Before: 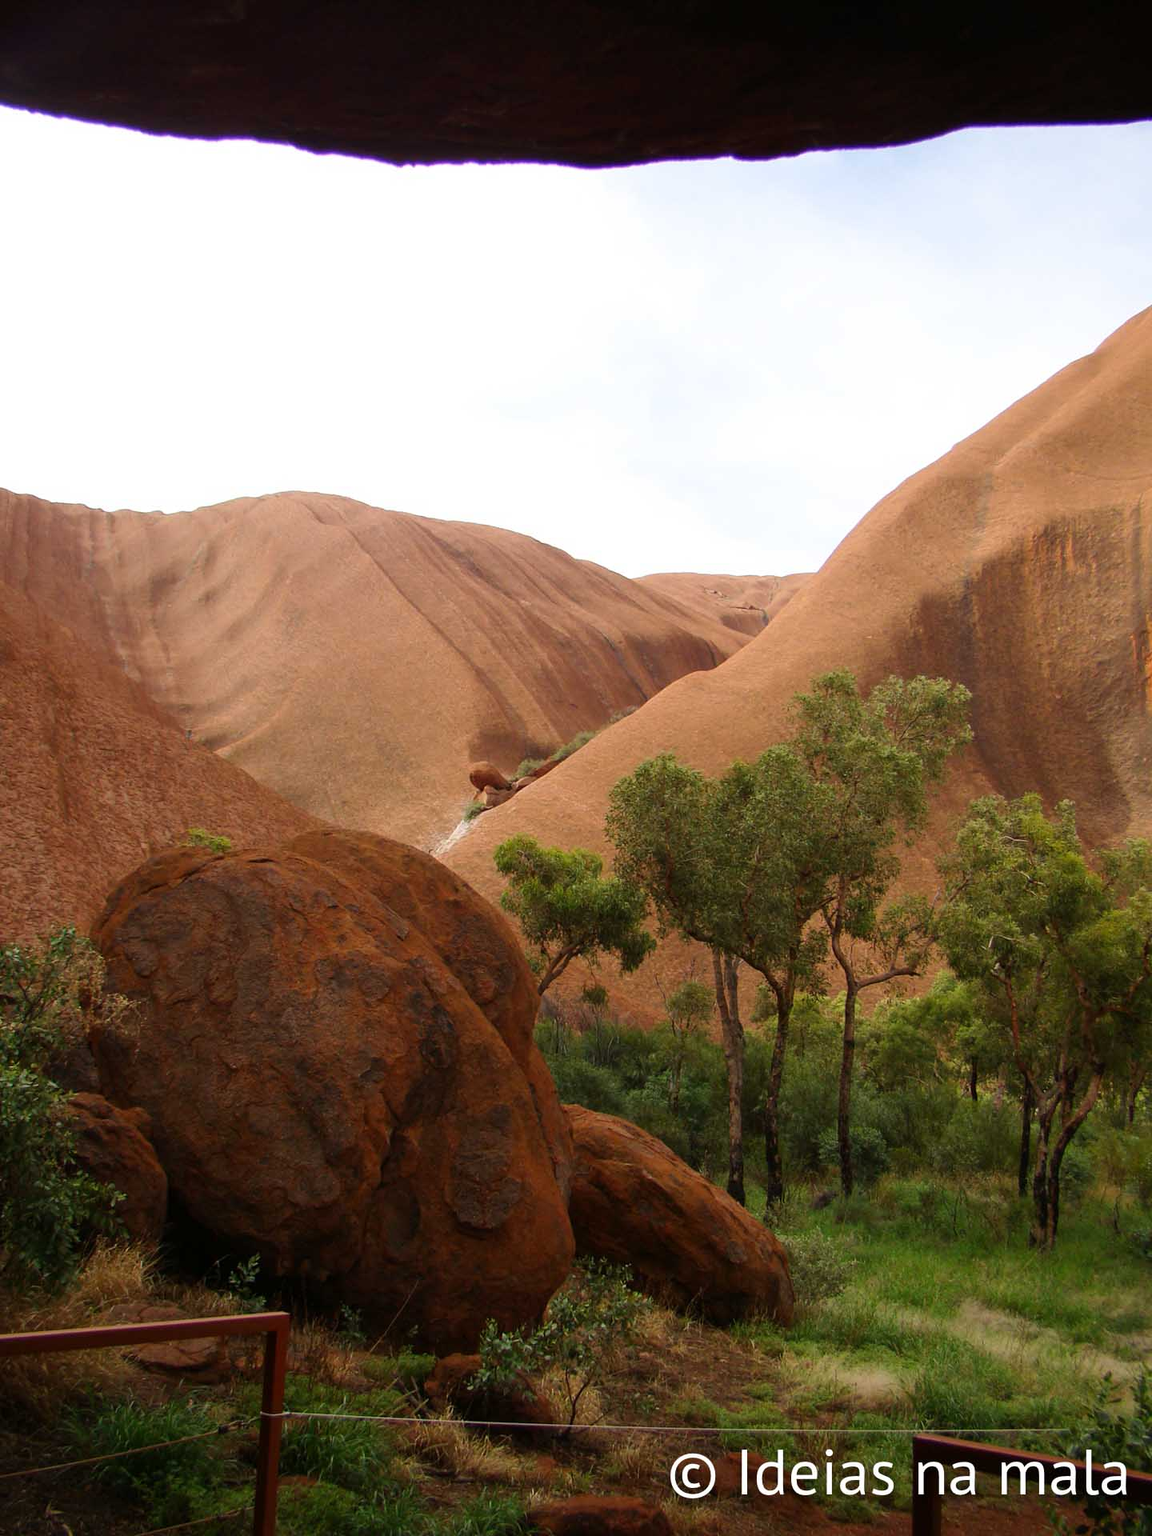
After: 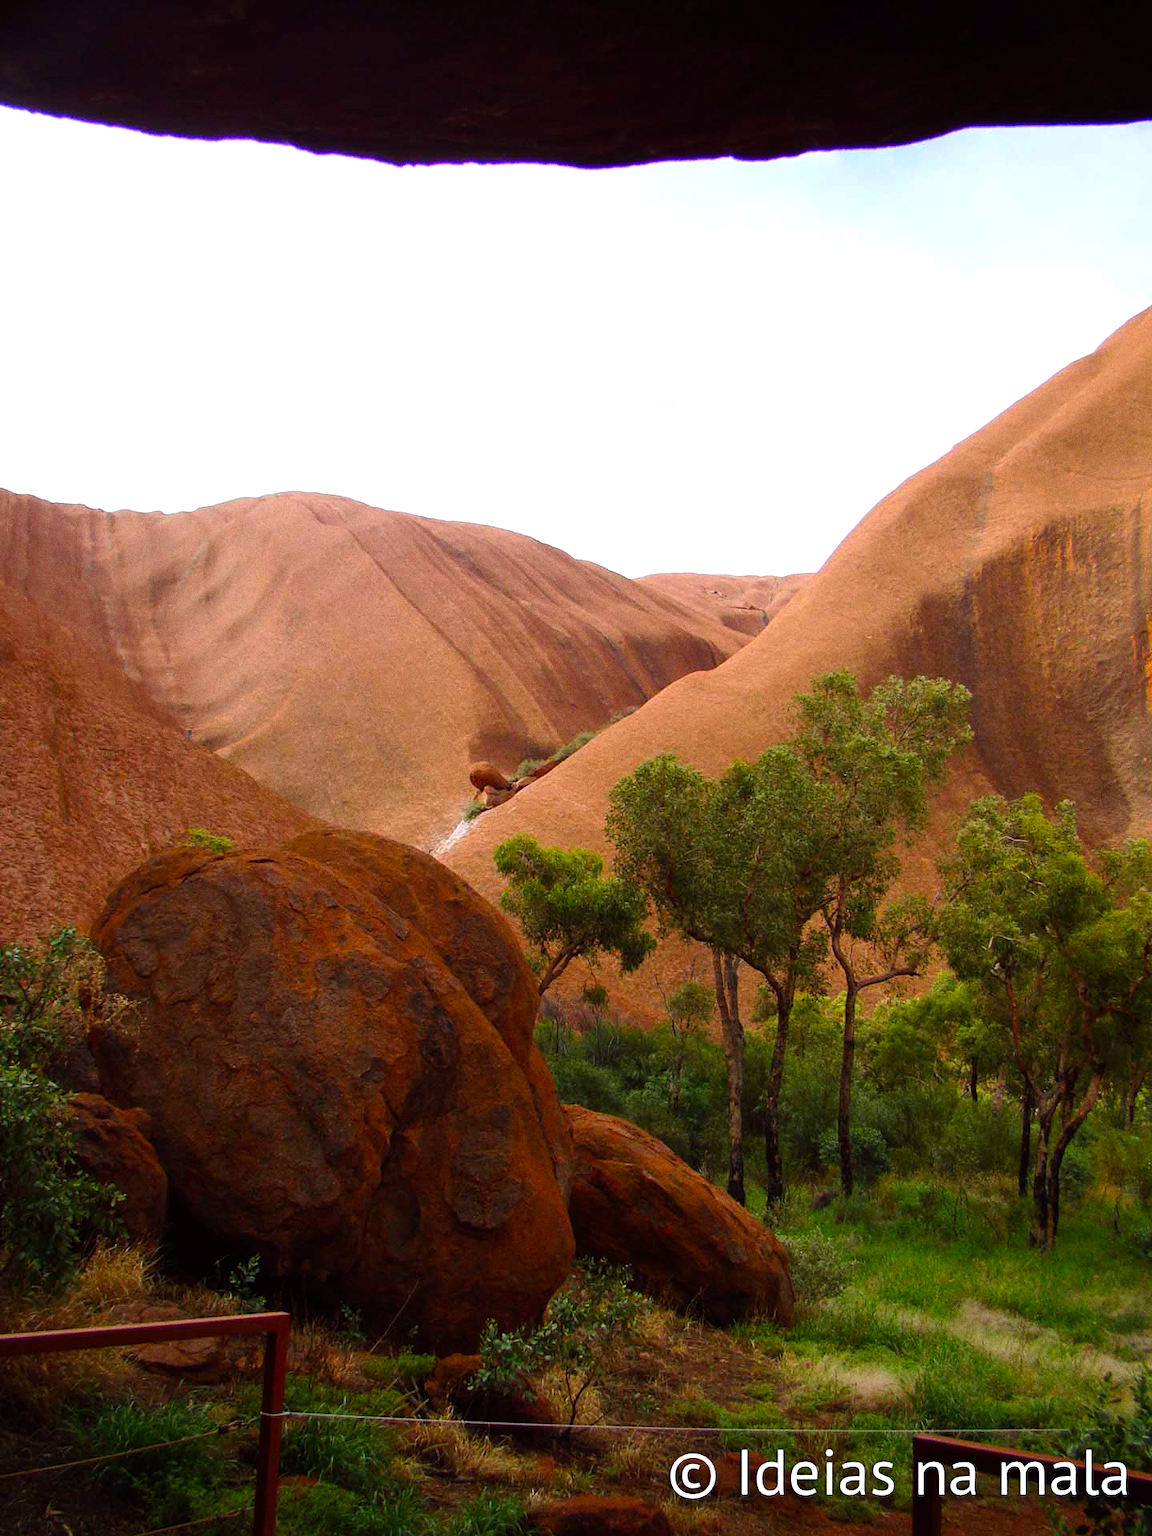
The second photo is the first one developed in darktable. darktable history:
color balance: lift [1, 1.001, 0.999, 1.001], gamma [1, 1.004, 1.007, 0.993], gain [1, 0.991, 0.987, 1.013], contrast 10%, output saturation 120%
grain: coarseness 0.09 ISO
color calibration: illuminant as shot in camera, x 0.358, y 0.373, temperature 4628.91 K
